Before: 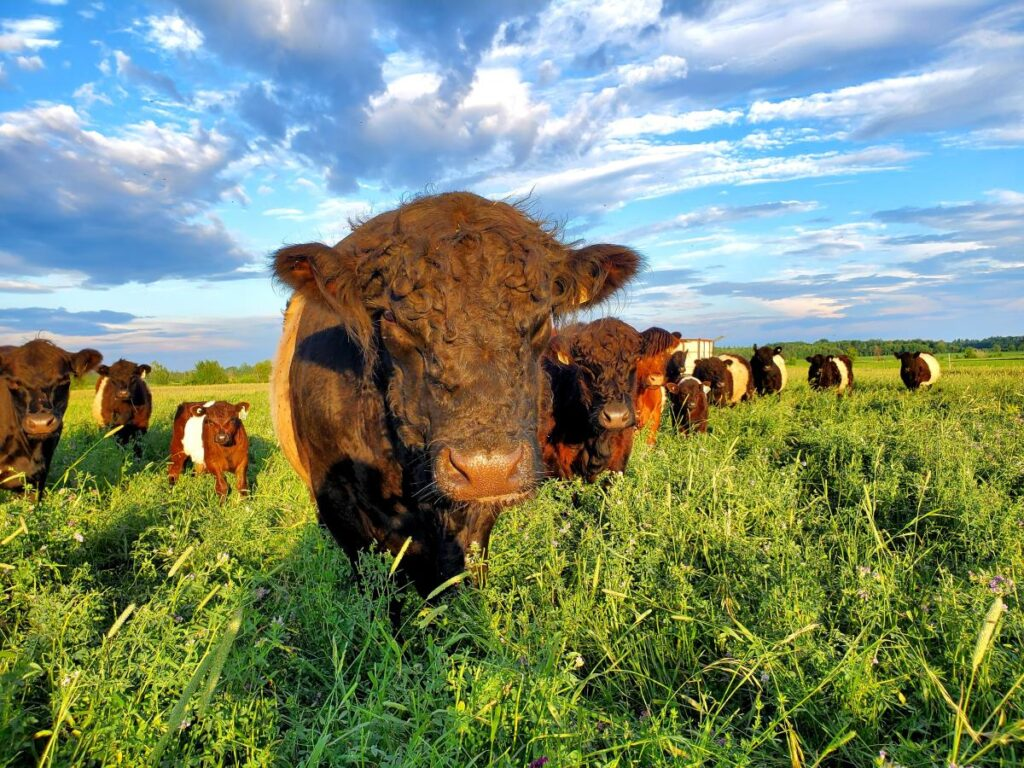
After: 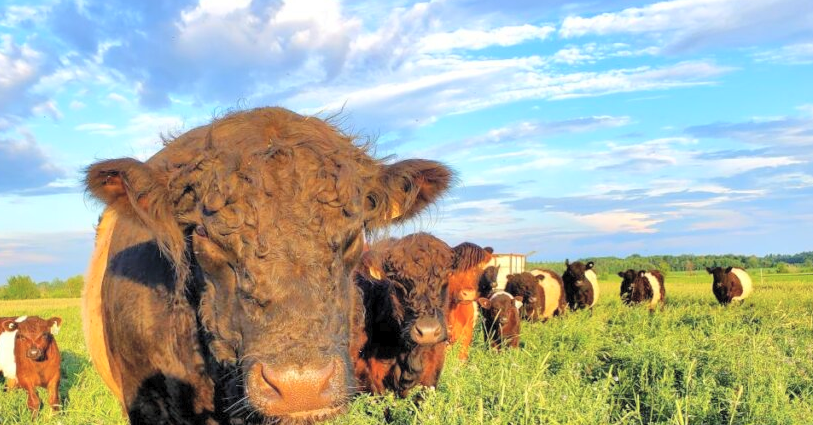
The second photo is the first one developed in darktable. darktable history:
crop: left 18.427%, top 11.092%, right 2.117%, bottom 33.538%
contrast brightness saturation: brightness 0.272
